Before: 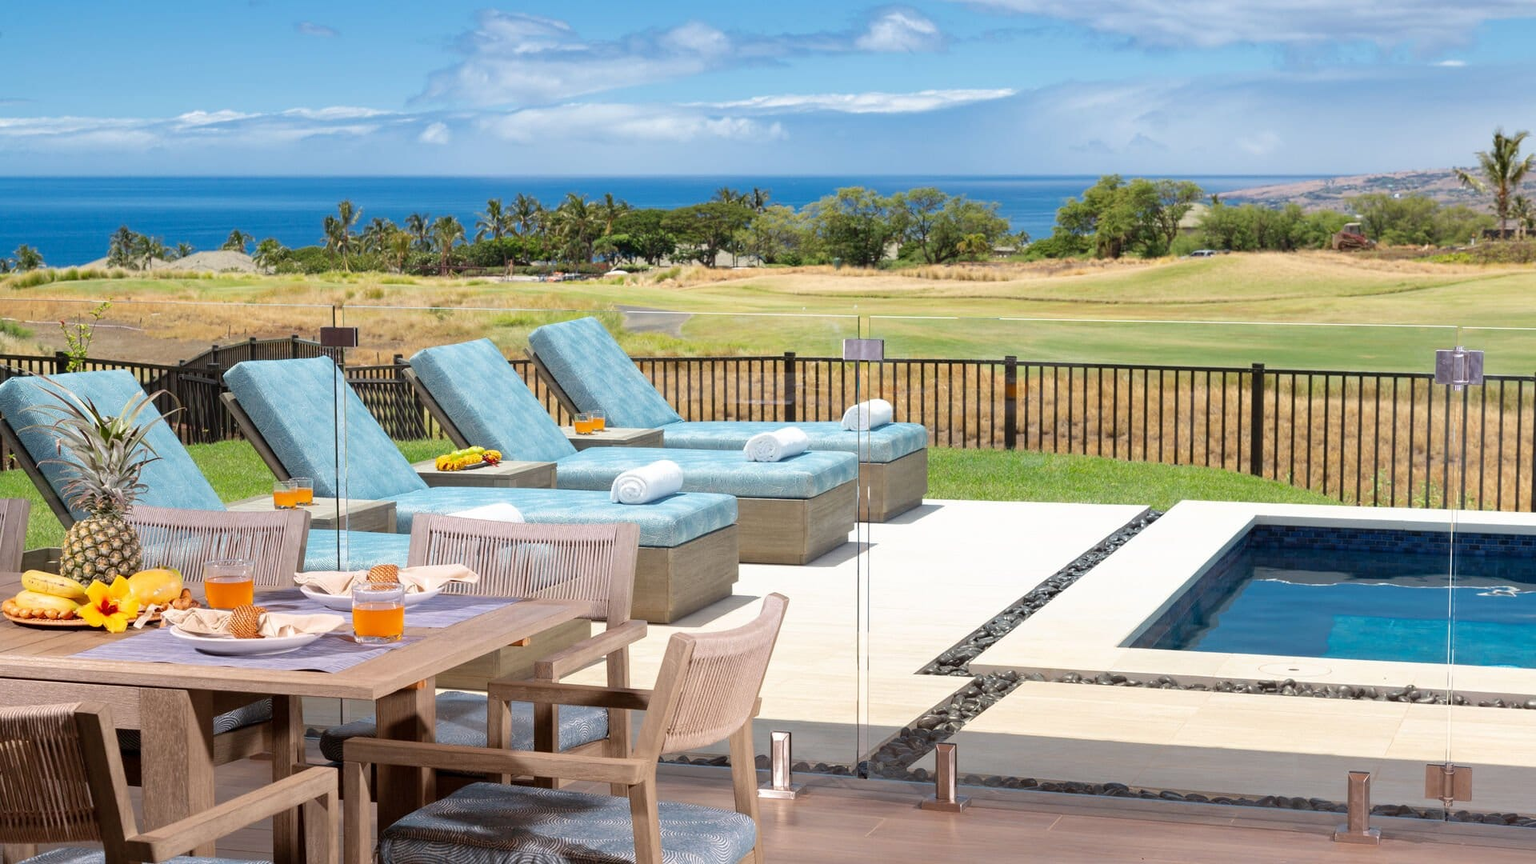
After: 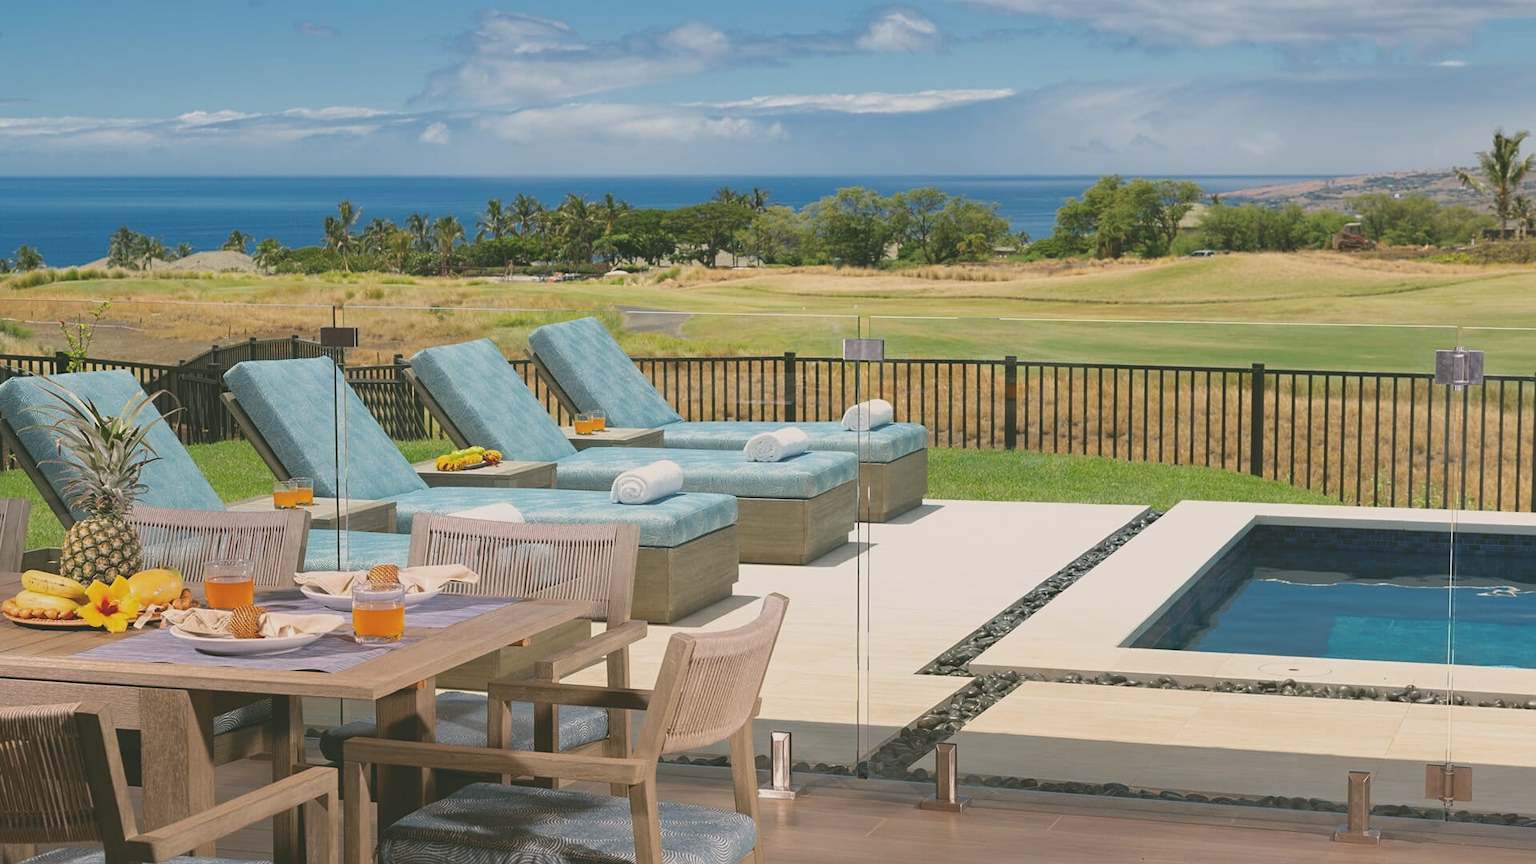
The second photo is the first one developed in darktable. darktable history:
exposure: black level correction -0.035, exposure -0.495 EV, compensate exposure bias true, compensate highlight preservation false
color correction: highlights a* 4.07, highlights b* 4.94, shadows a* -6.82, shadows b* 4.66
sharpen: amount 0.205
